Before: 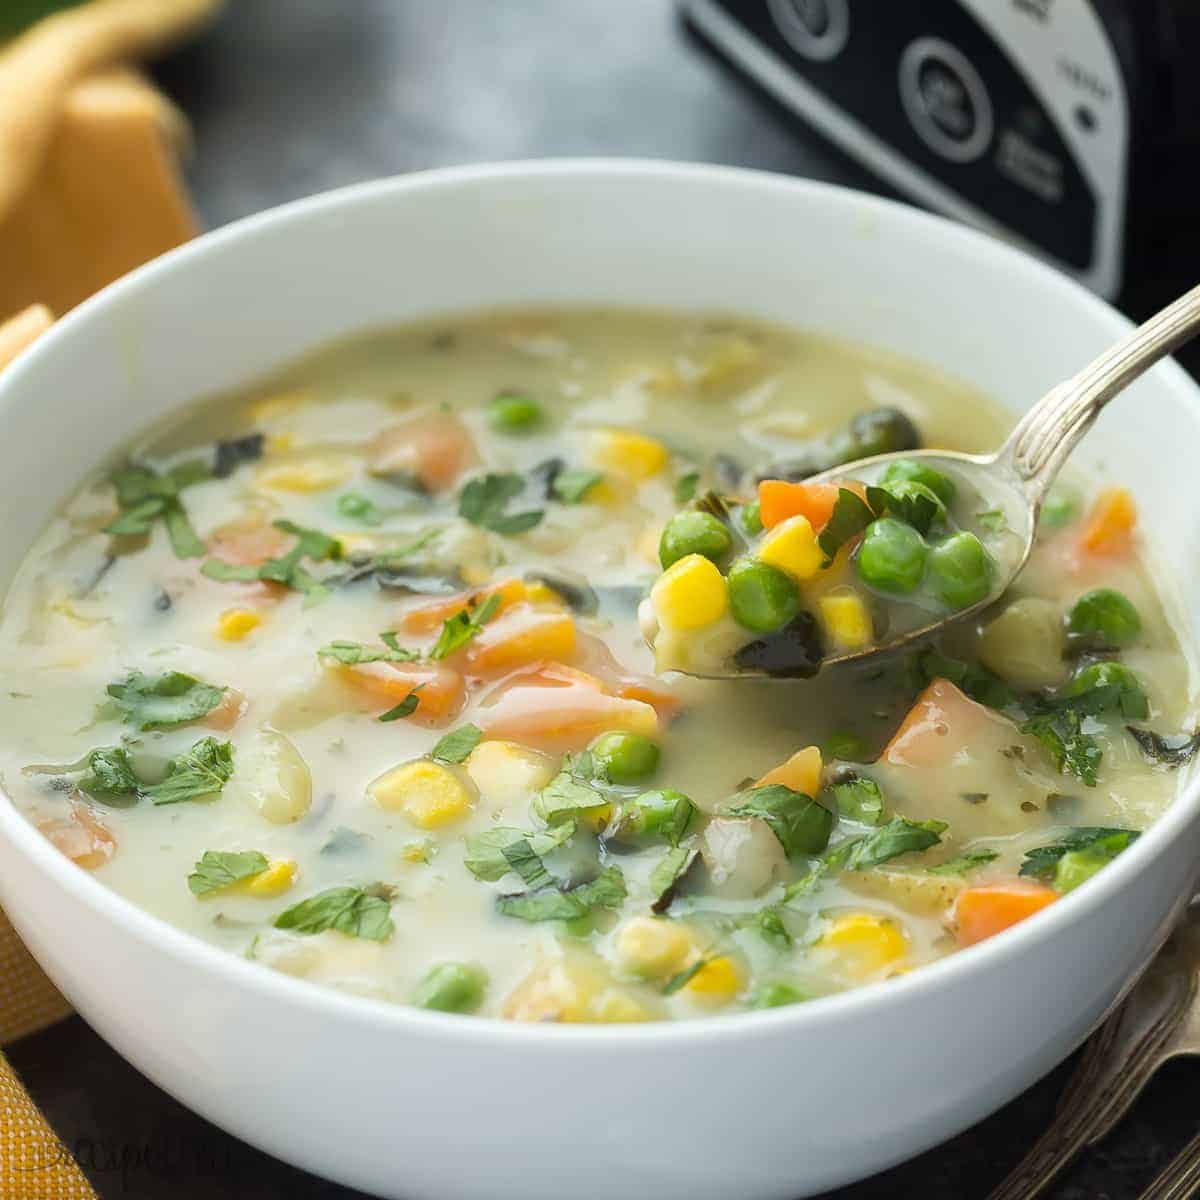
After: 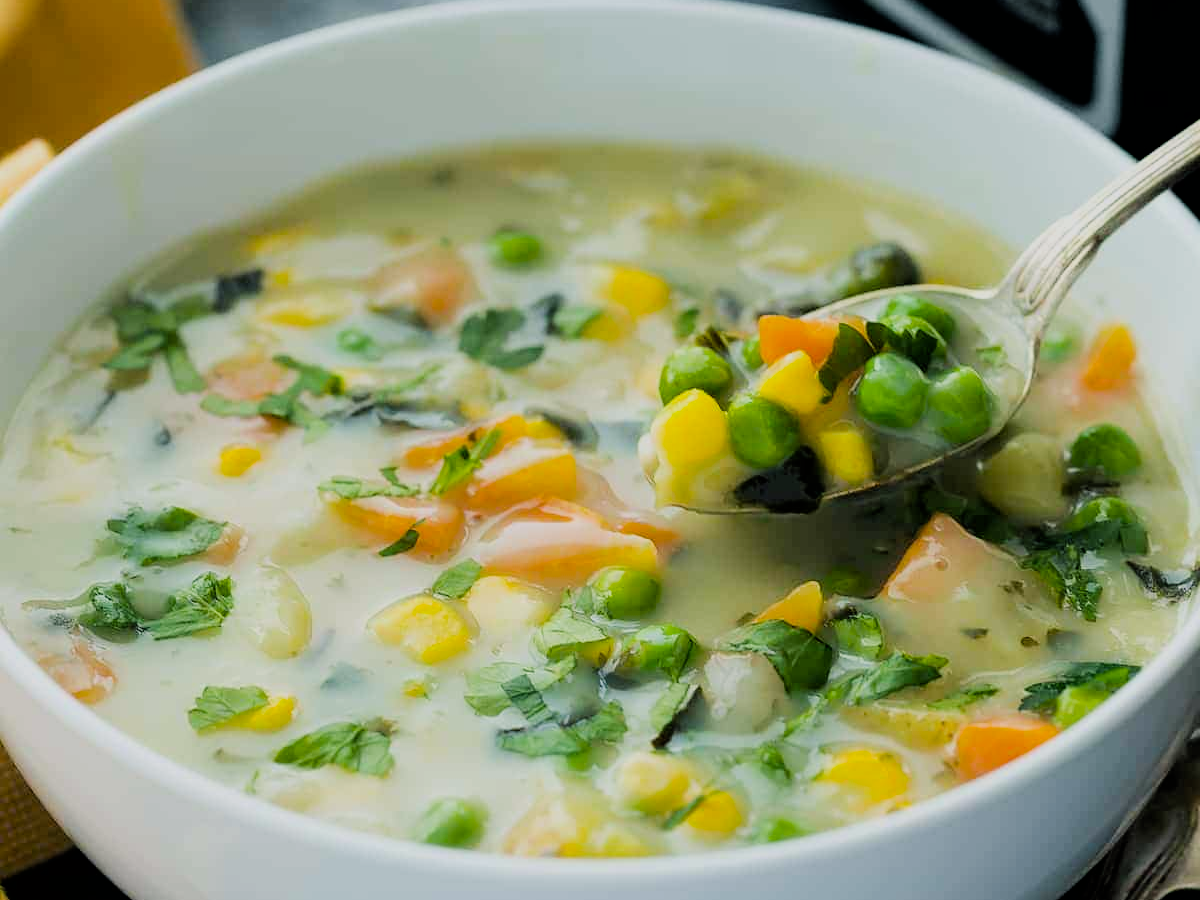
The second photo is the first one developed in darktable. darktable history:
crop: top 13.795%, bottom 11.202%
color balance rgb: power › luminance -7.988%, power › chroma 1.078%, power › hue 217.67°, perceptual saturation grading › global saturation 29.724%
filmic rgb: black relative exposure -5.12 EV, white relative exposure 3.97 EV, threshold 5.95 EV, hardness 2.89, contrast 1.097, highlights saturation mix -18.53%, enable highlight reconstruction true
